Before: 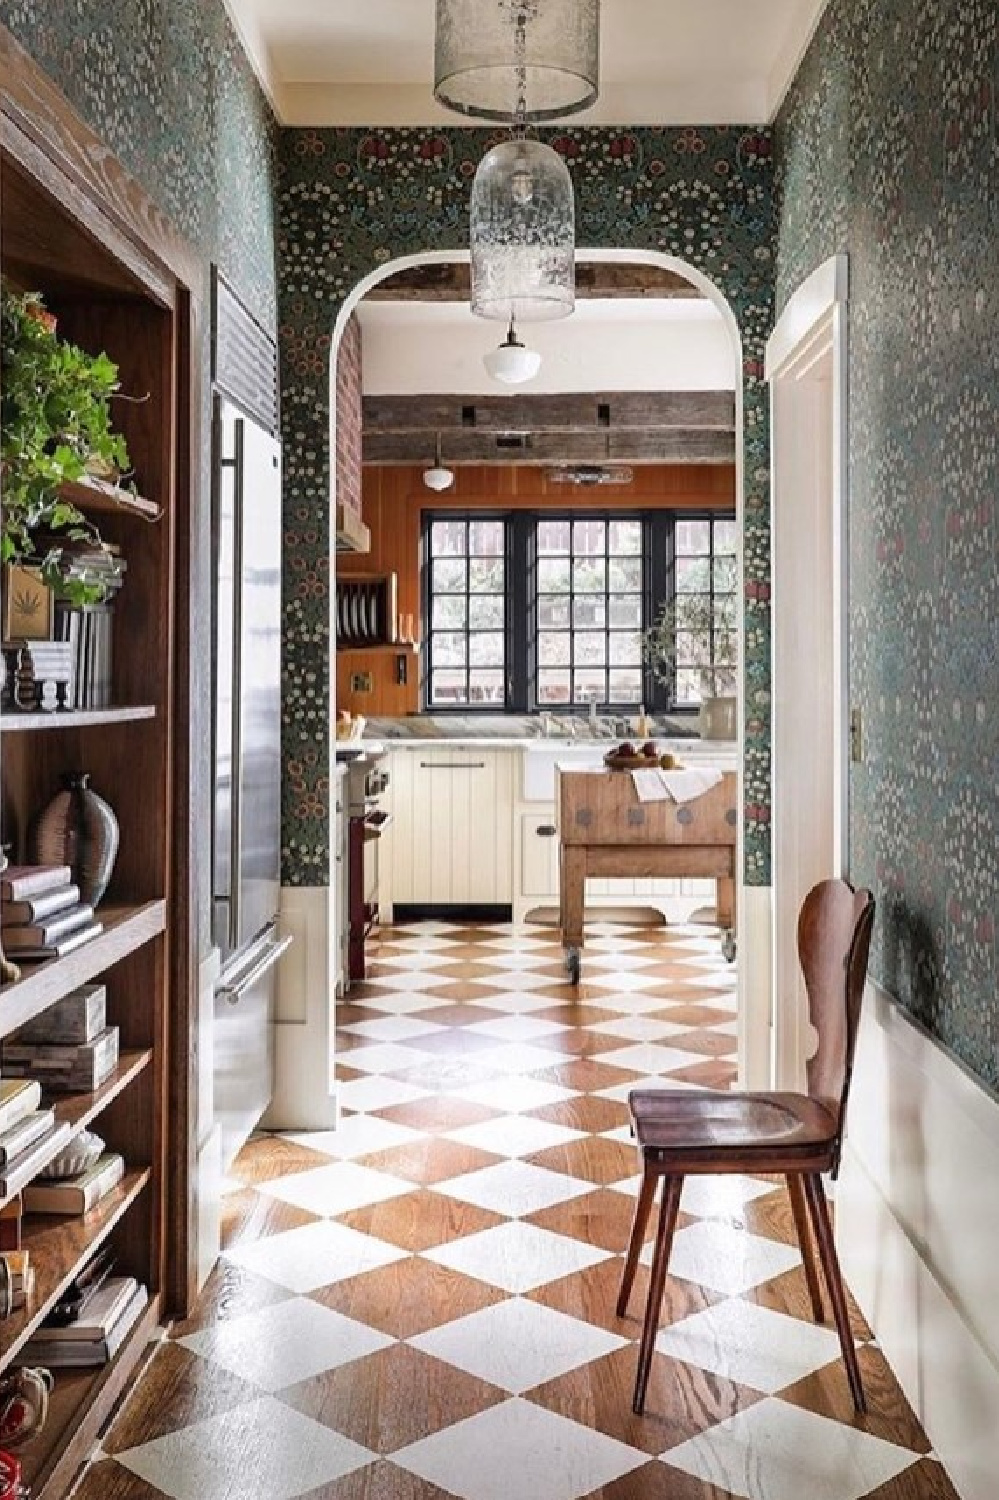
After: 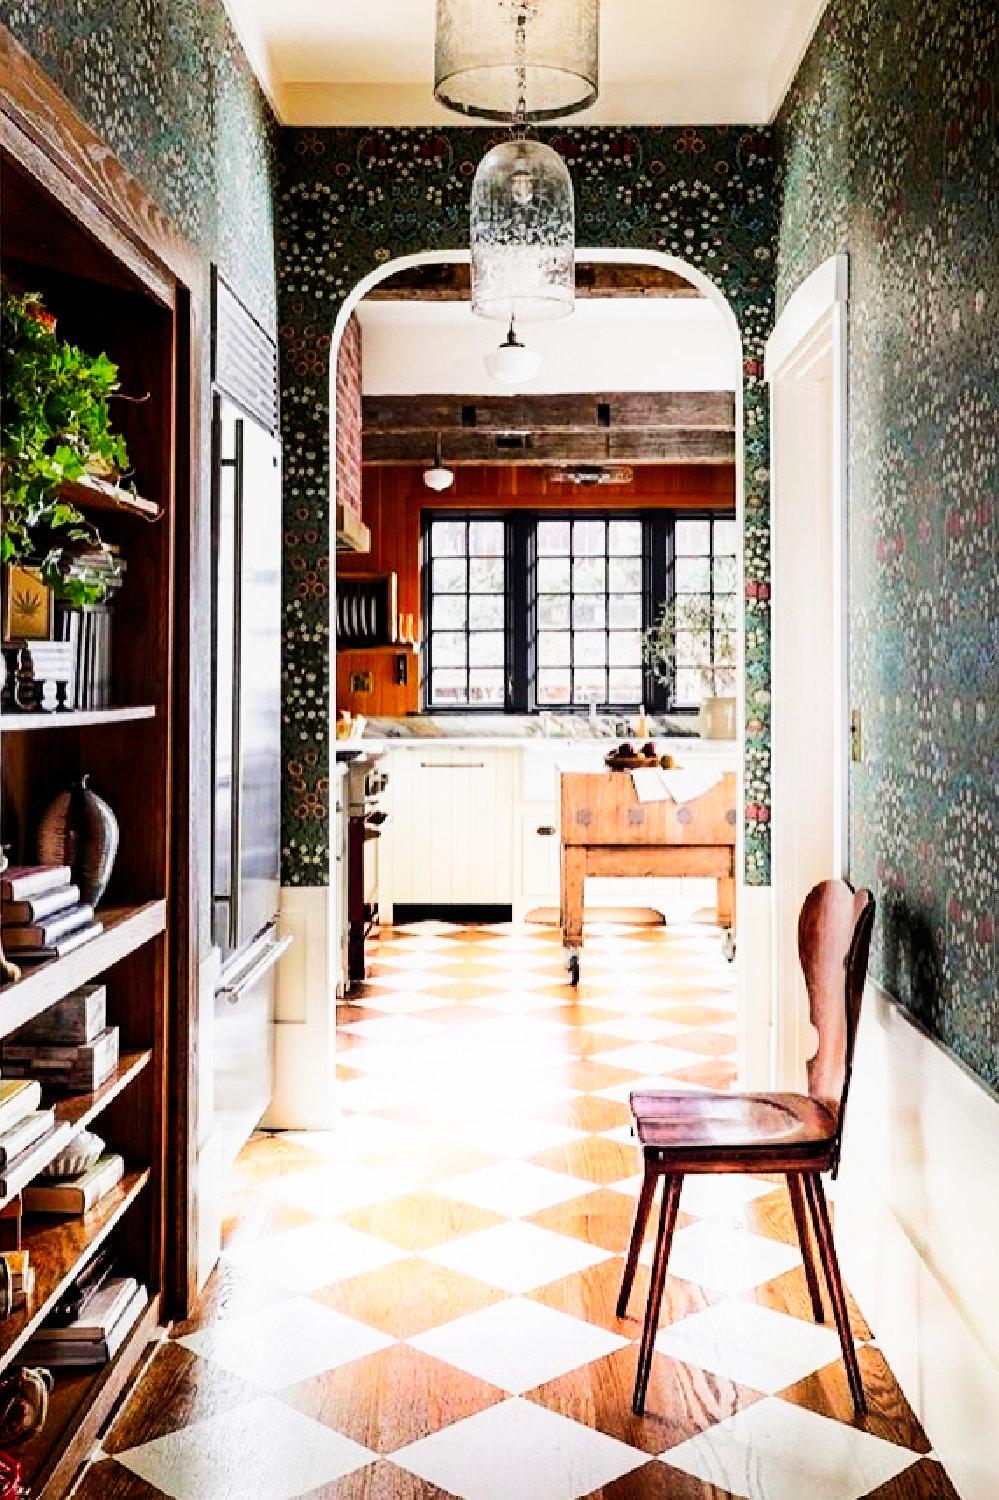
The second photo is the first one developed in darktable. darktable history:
shadows and highlights: shadows -54.3, highlights 86.09, soften with gaussian
color balance rgb: global offset › luminance -0.51%, perceptual saturation grading › global saturation 27.53%, perceptual saturation grading › highlights -25%, perceptual saturation grading › shadows 25%, perceptual brilliance grading › highlights 6.62%, perceptual brilliance grading › mid-tones 17.07%, perceptual brilliance grading › shadows -5.23%
sigmoid: contrast 1.93, skew 0.29, preserve hue 0%
